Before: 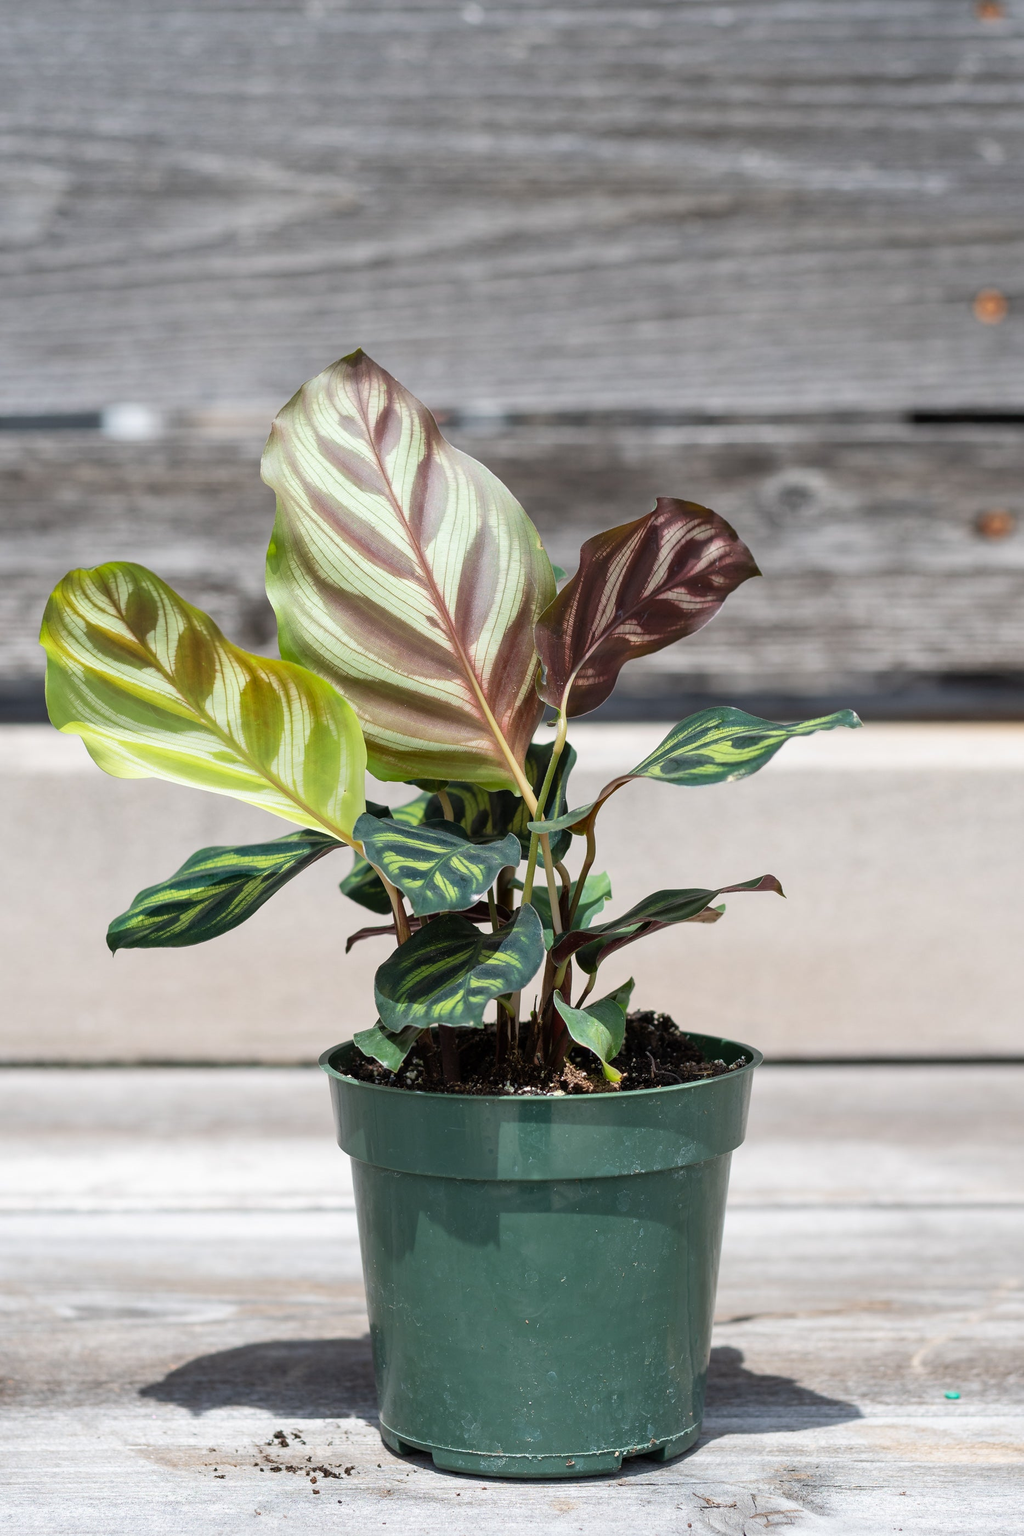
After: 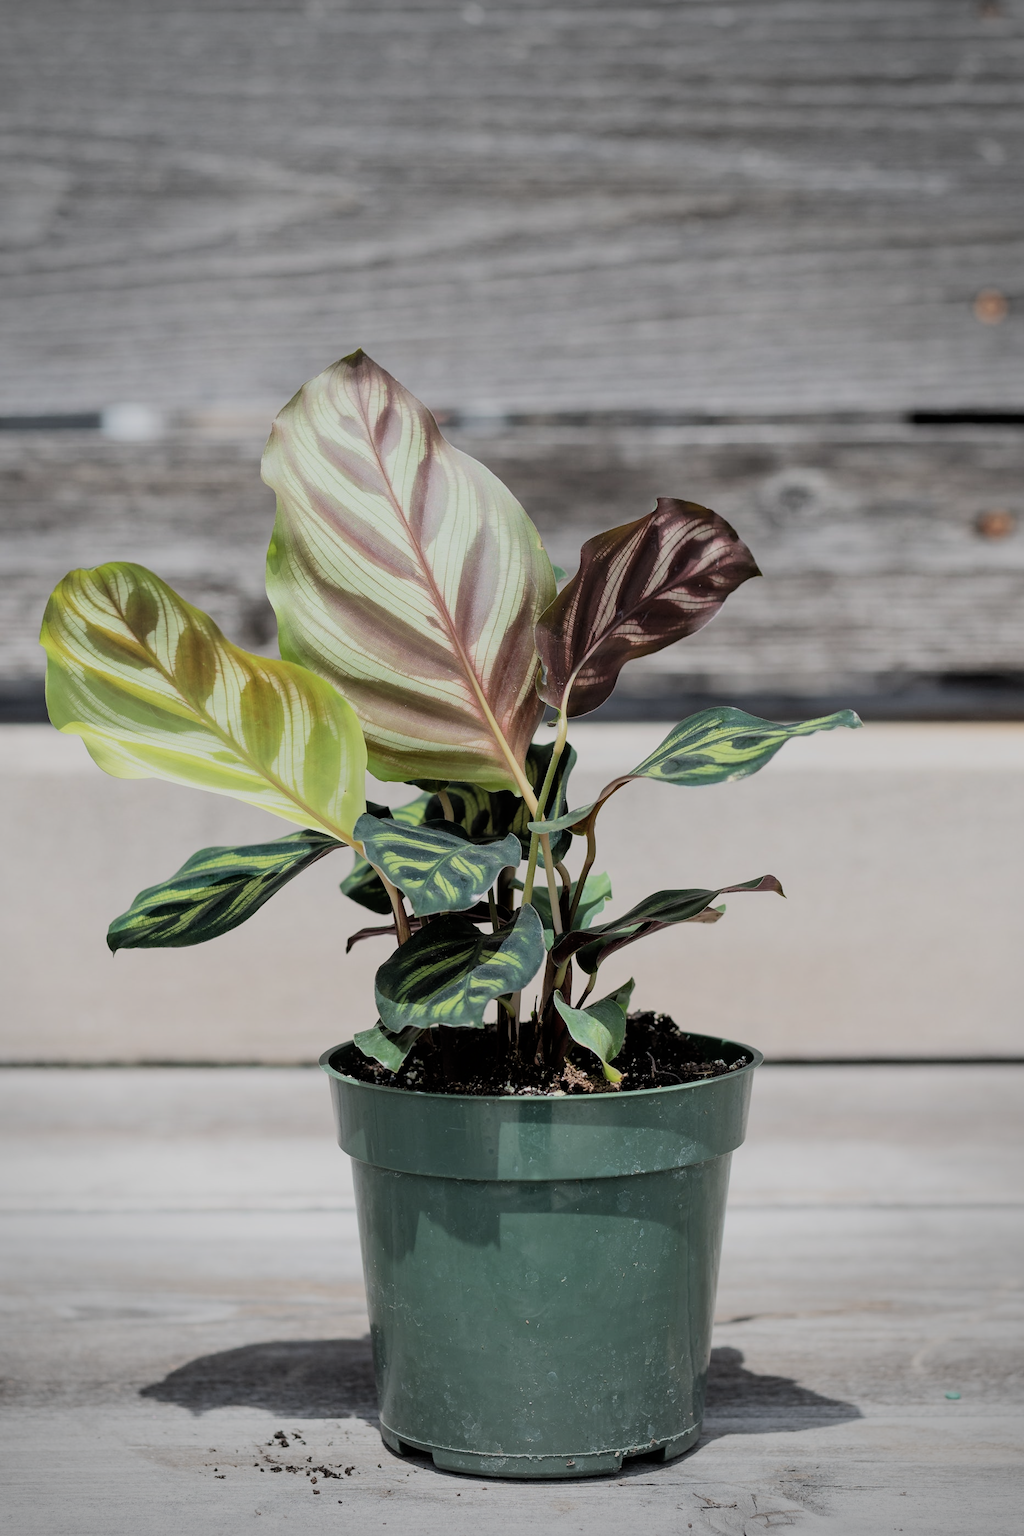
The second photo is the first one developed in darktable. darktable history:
color correction: saturation 0.8
vignetting: fall-off start 67.15%, brightness -0.442, saturation -0.691, width/height ratio 1.011, unbound false
filmic rgb: black relative exposure -7.15 EV, white relative exposure 5.36 EV, hardness 3.02, color science v6 (2022)
